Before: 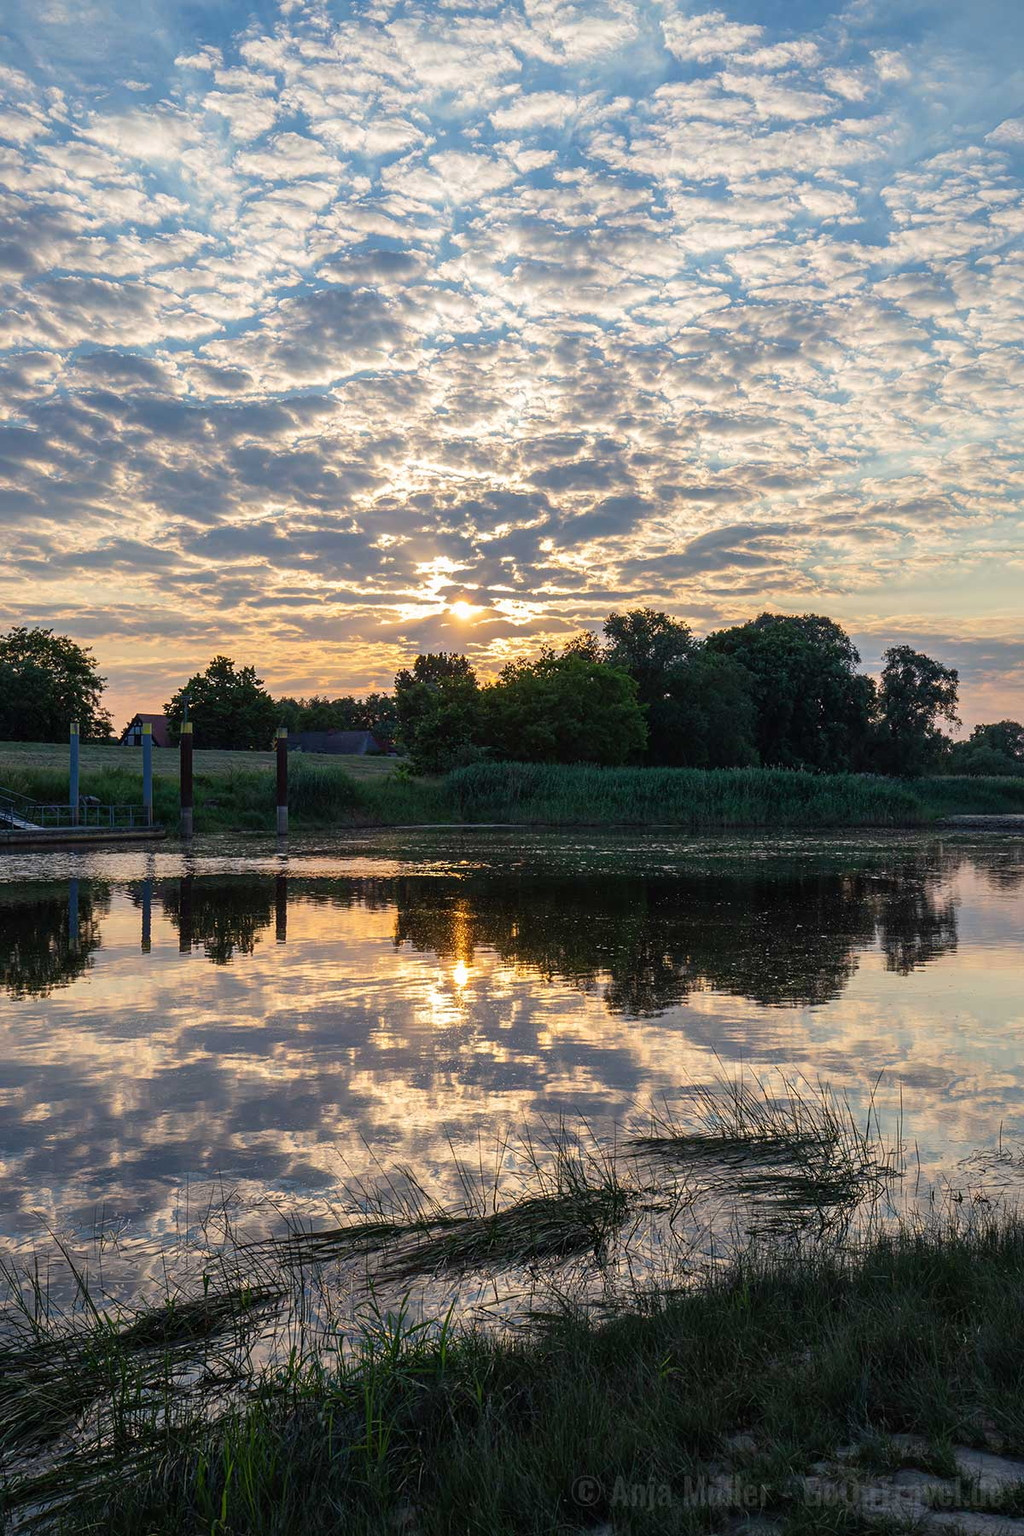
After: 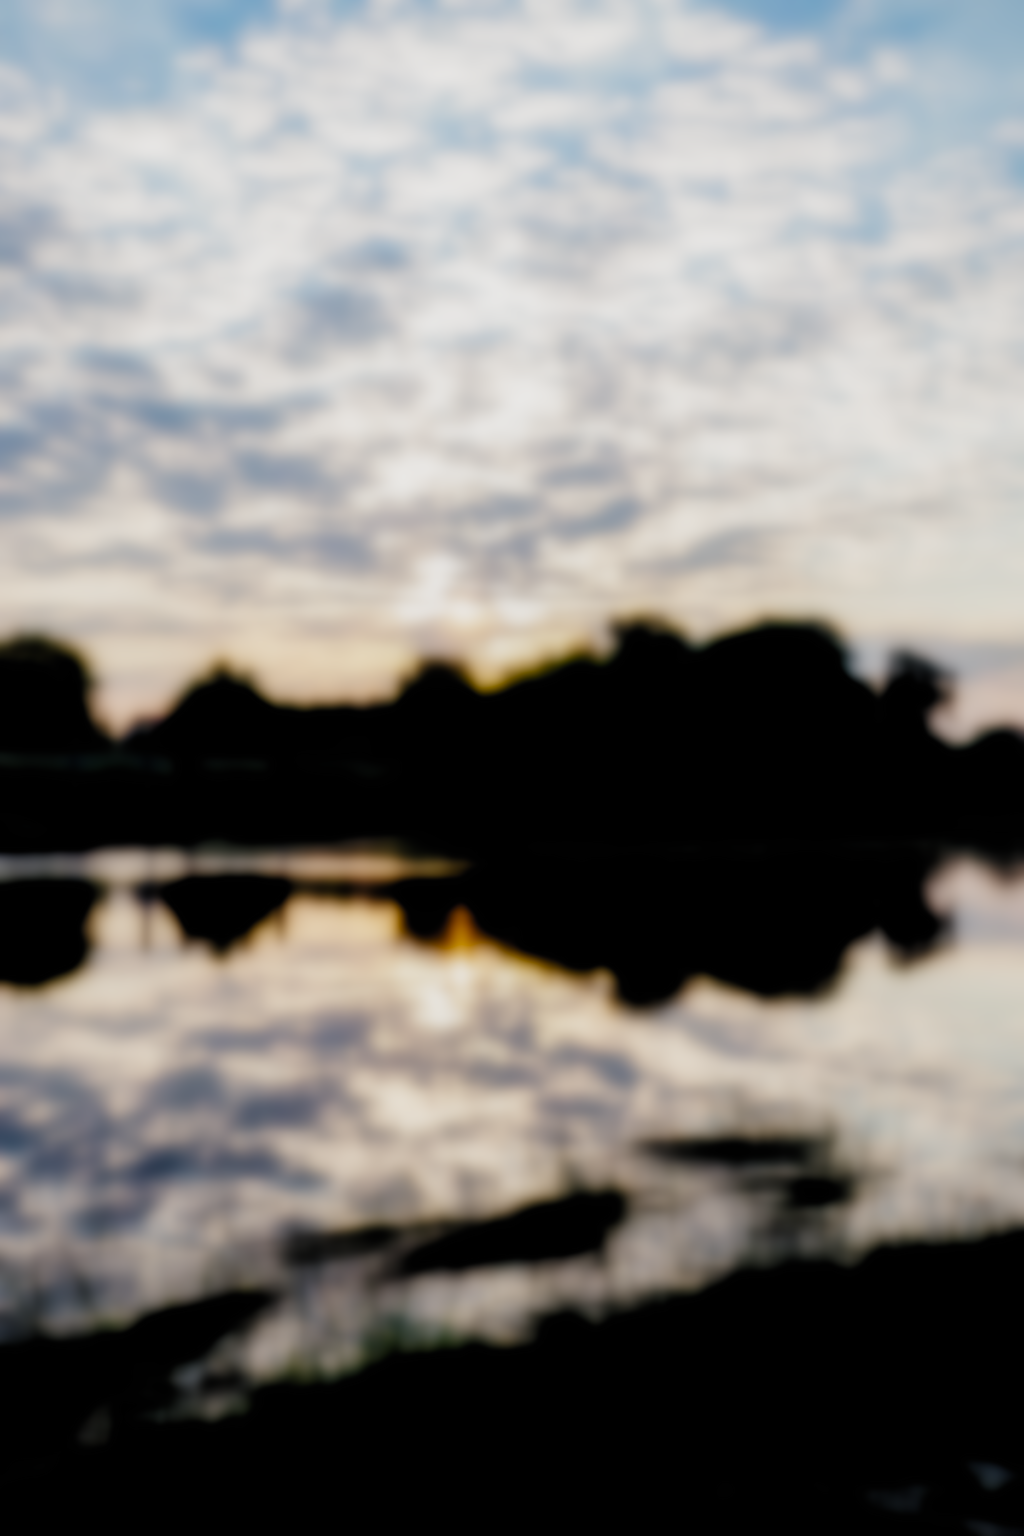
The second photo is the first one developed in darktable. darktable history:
filmic rgb: black relative exposure -2.85 EV, white relative exposure 4.56 EV, hardness 1.77, contrast 1.25, preserve chrominance no, color science v5 (2021)
bloom: size 9%, threshold 100%, strength 7%
lowpass: on, module defaults
exposure: exposure 0.161 EV, compensate highlight preservation false
tone equalizer: -8 EV -0.75 EV, -7 EV -0.7 EV, -6 EV -0.6 EV, -5 EV -0.4 EV, -3 EV 0.4 EV, -2 EV 0.6 EV, -1 EV 0.7 EV, +0 EV 0.75 EV, edges refinement/feathering 500, mask exposure compensation -1.57 EV, preserve details no
